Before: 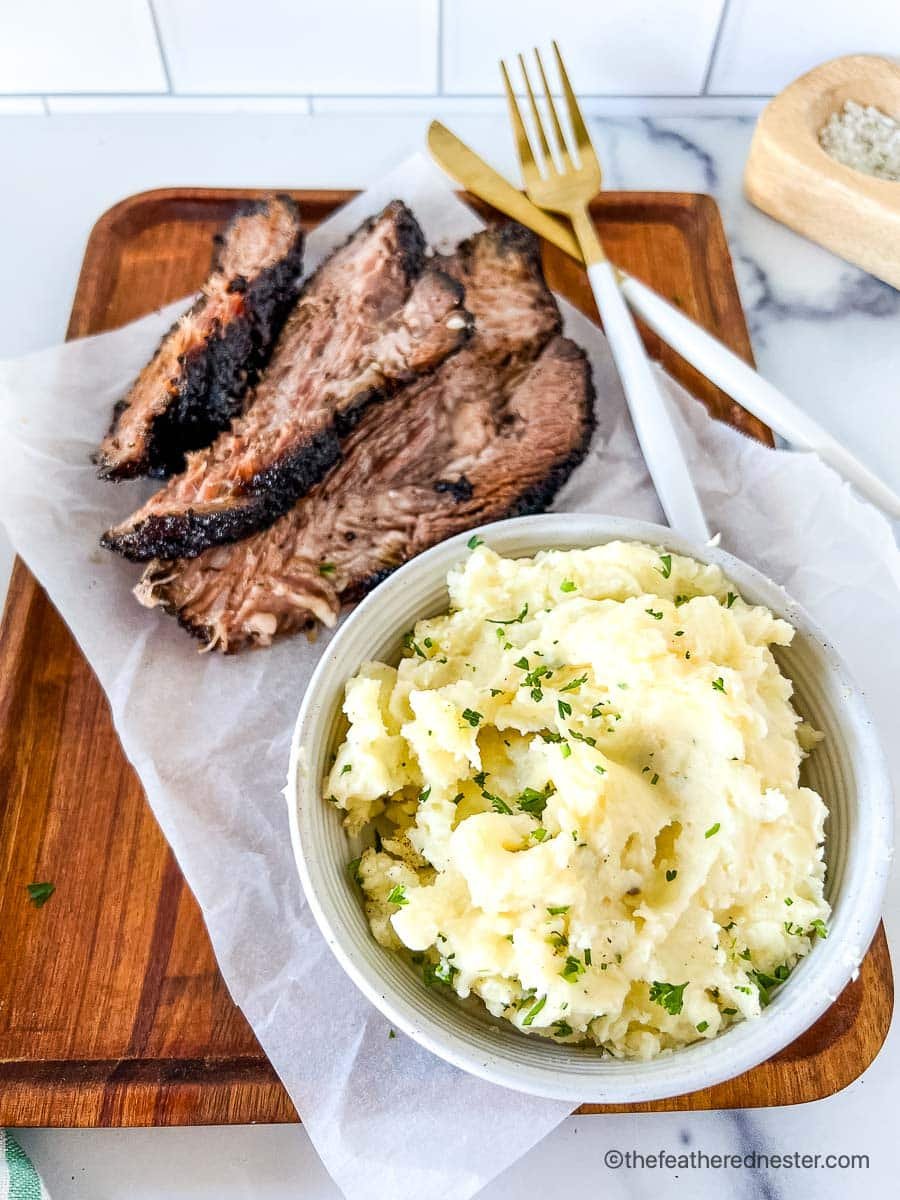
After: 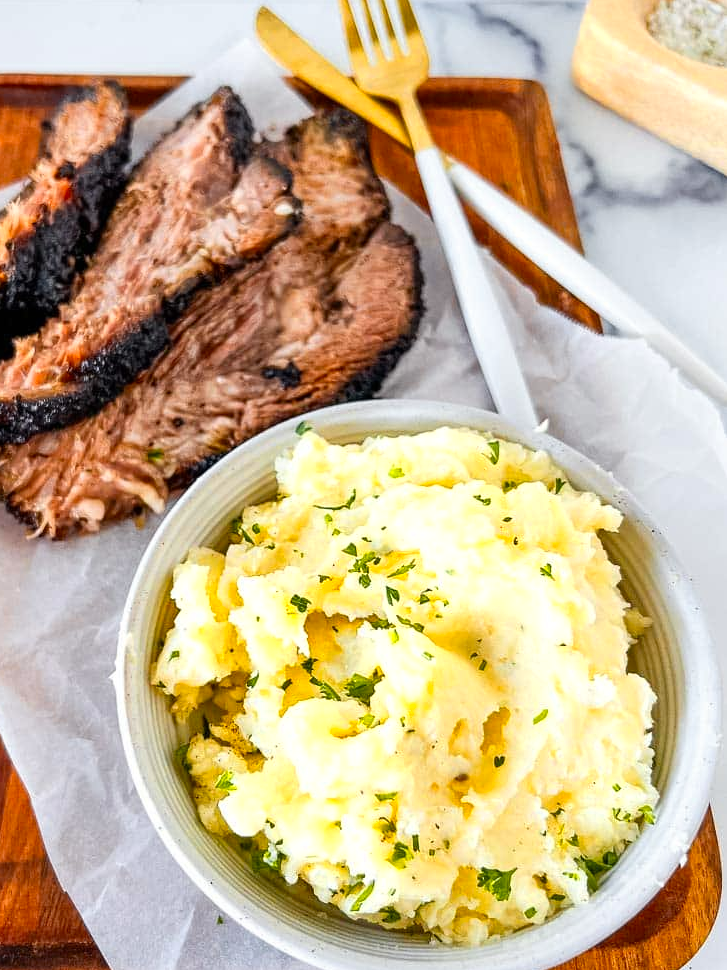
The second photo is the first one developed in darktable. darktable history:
crop: left 19.159%, top 9.58%, bottom 9.58%
color zones: curves: ch0 [(0, 0.511) (0.143, 0.531) (0.286, 0.56) (0.429, 0.5) (0.571, 0.5) (0.714, 0.5) (0.857, 0.5) (1, 0.5)]; ch1 [(0, 0.525) (0.143, 0.705) (0.286, 0.715) (0.429, 0.35) (0.571, 0.35) (0.714, 0.35) (0.857, 0.4) (1, 0.4)]; ch2 [(0, 0.572) (0.143, 0.512) (0.286, 0.473) (0.429, 0.45) (0.571, 0.5) (0.714, 0.5) (0.857, 0.518) (1, 0.518)]
